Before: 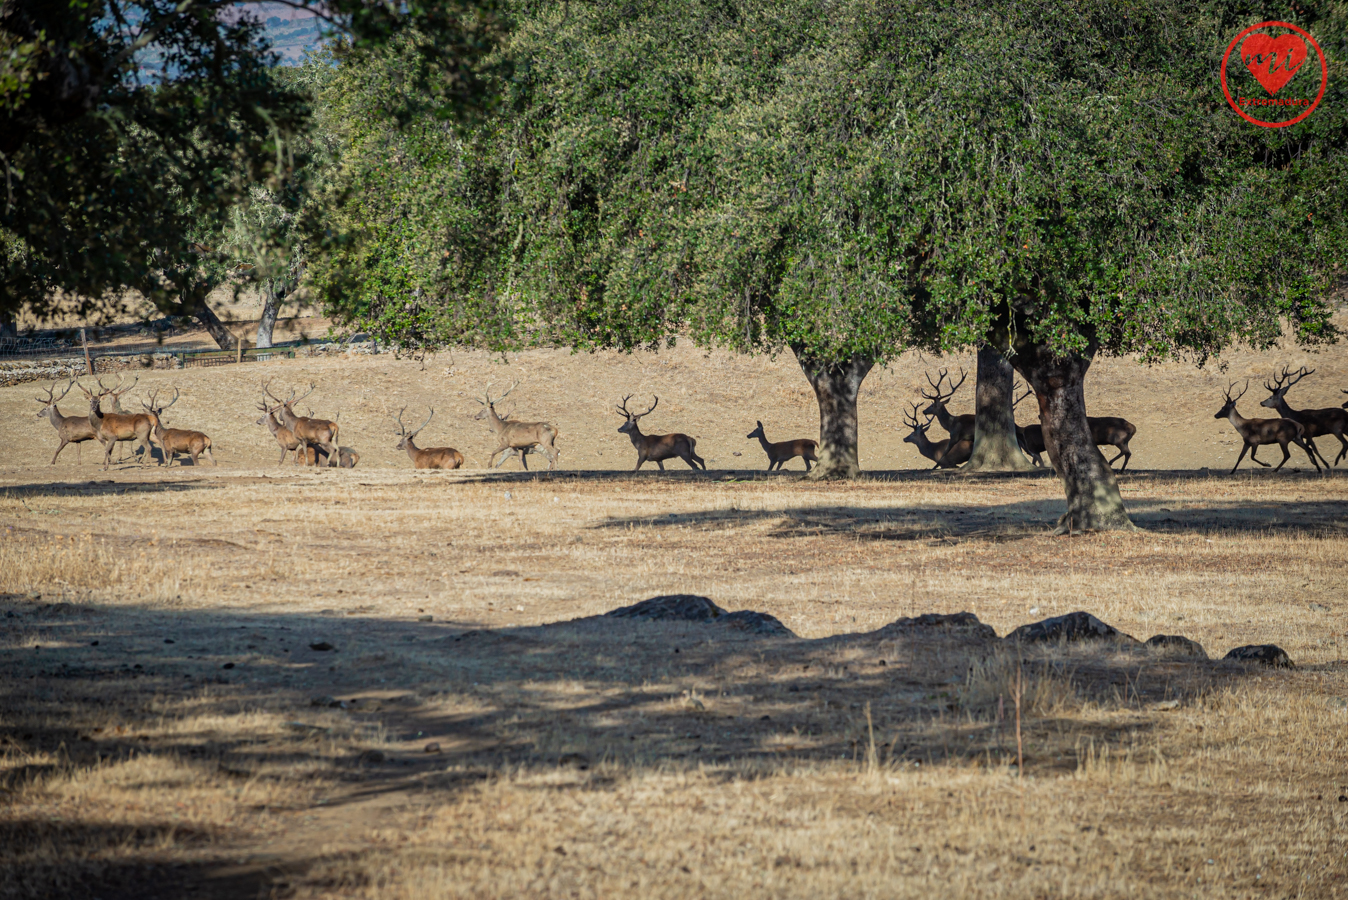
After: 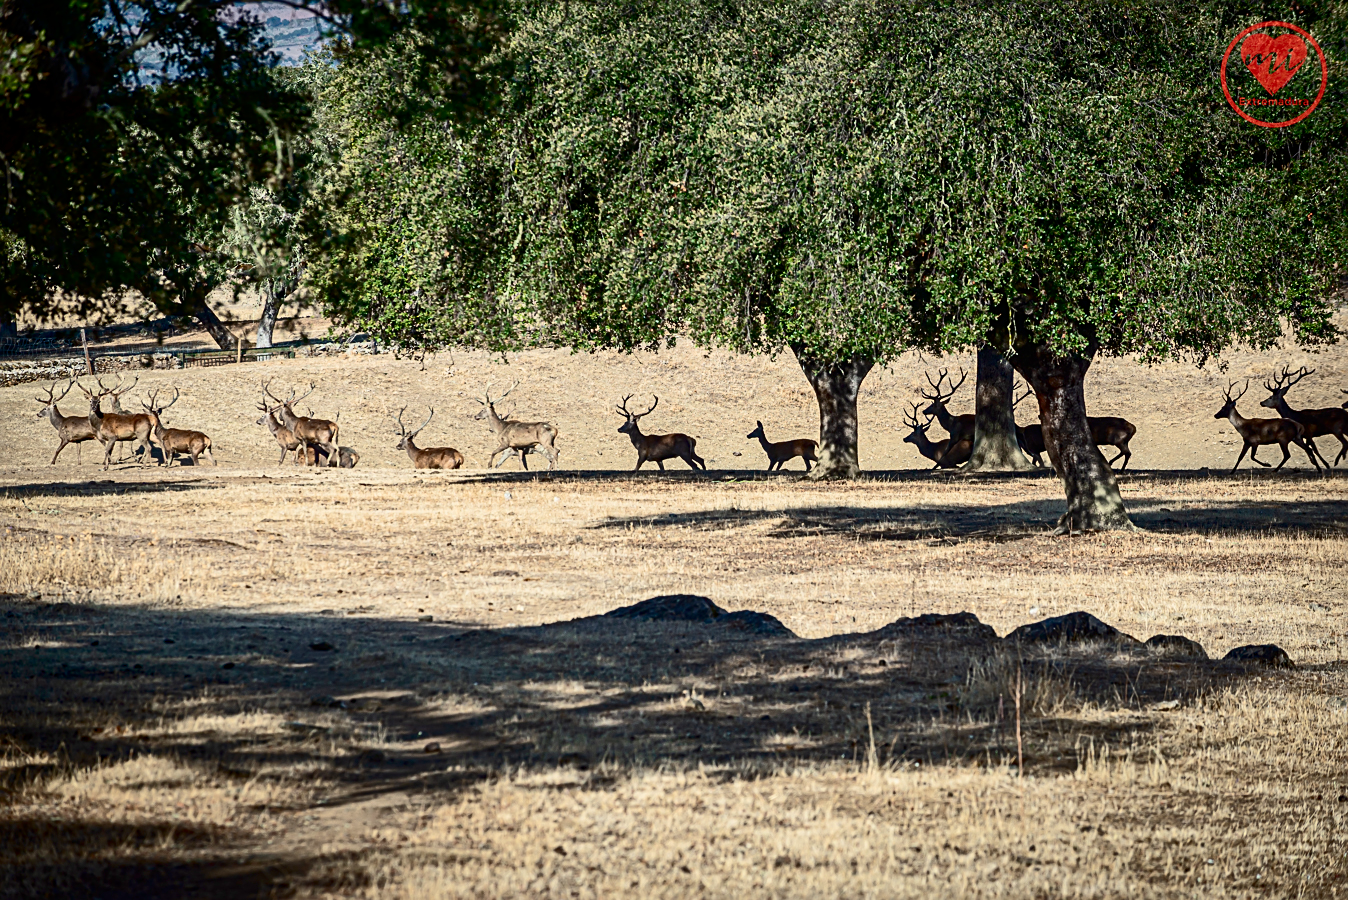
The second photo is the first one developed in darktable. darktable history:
contrast brightness saturation: contrast 0.507, saturation -0.085
shadows and highlights: on, module defaults
sharpen: on, module defaults
